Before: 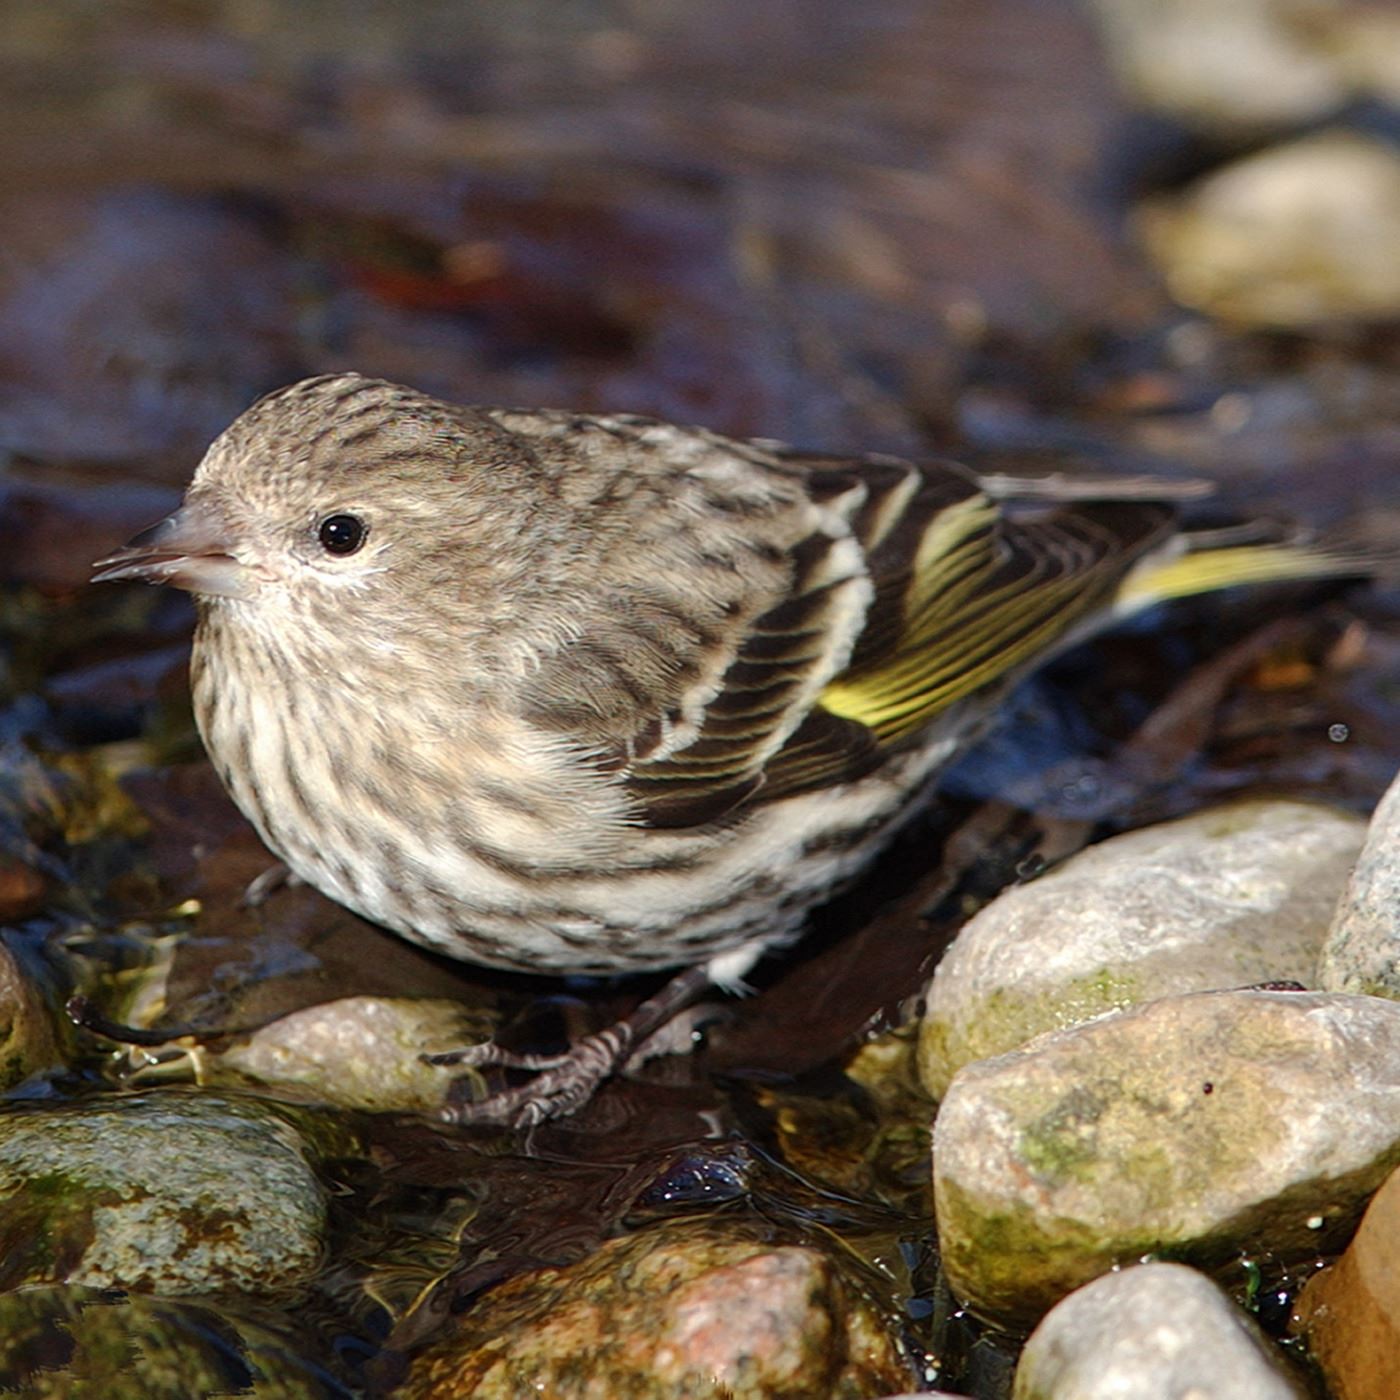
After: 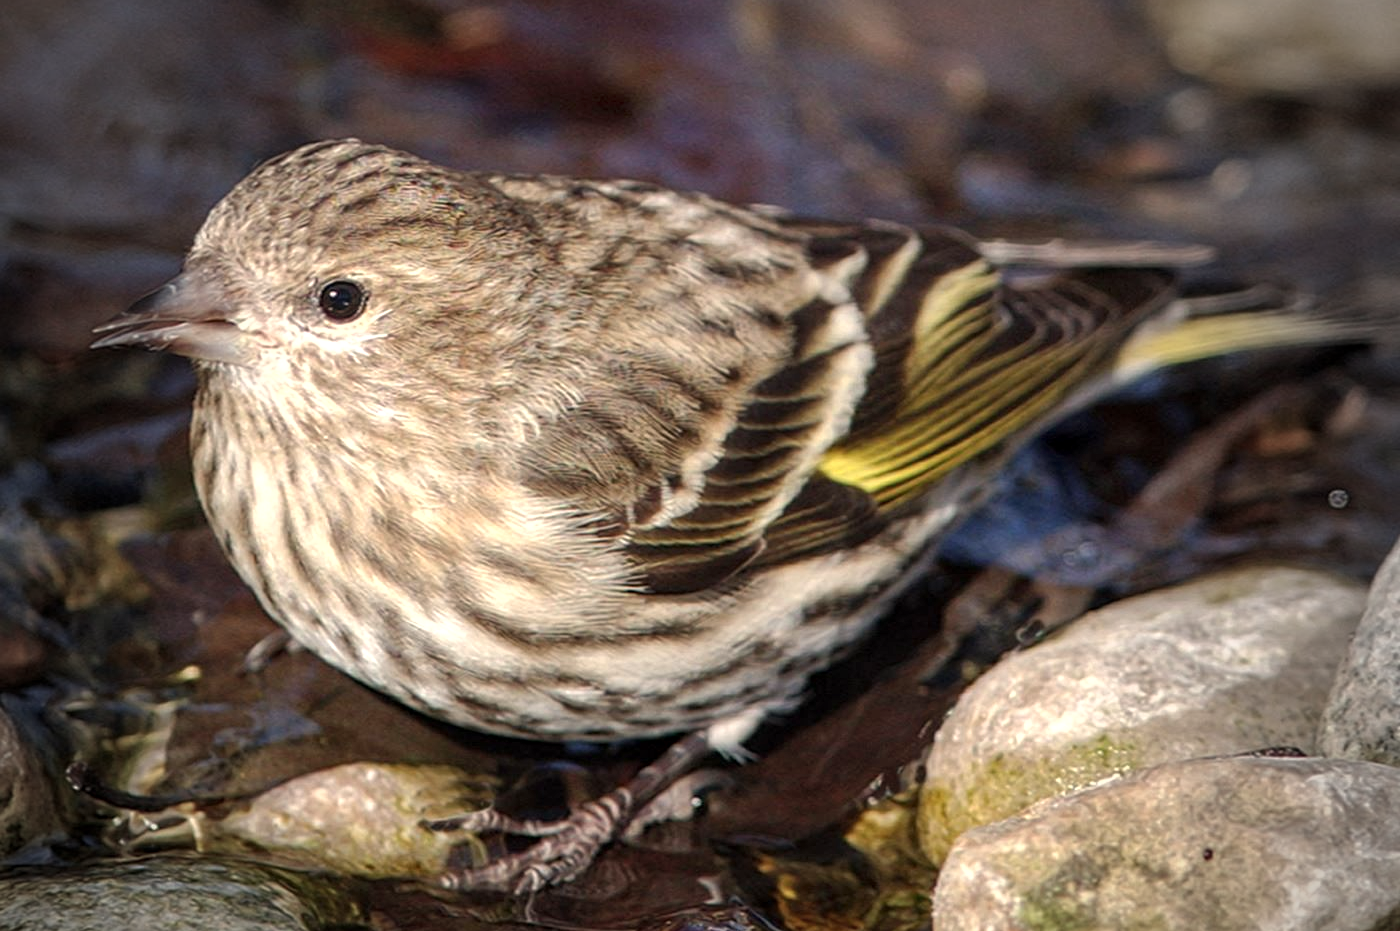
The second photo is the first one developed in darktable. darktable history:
crop: top 16.727%, bottom 16.727%
exposure: exposure 0.2 EV, compensate highlight preservation false
shadows and highlights: shadows 25, highlights -25
white balance: red 1.045, blue 0.932
local contrast: on, module defaults
vignetting: fall-off start 64.63%, center (-0.034, 0.148), width/height ratio 0.881
color calibration: illuminant custom, x 0.348, y 0.366, temperature 4940.58 K
